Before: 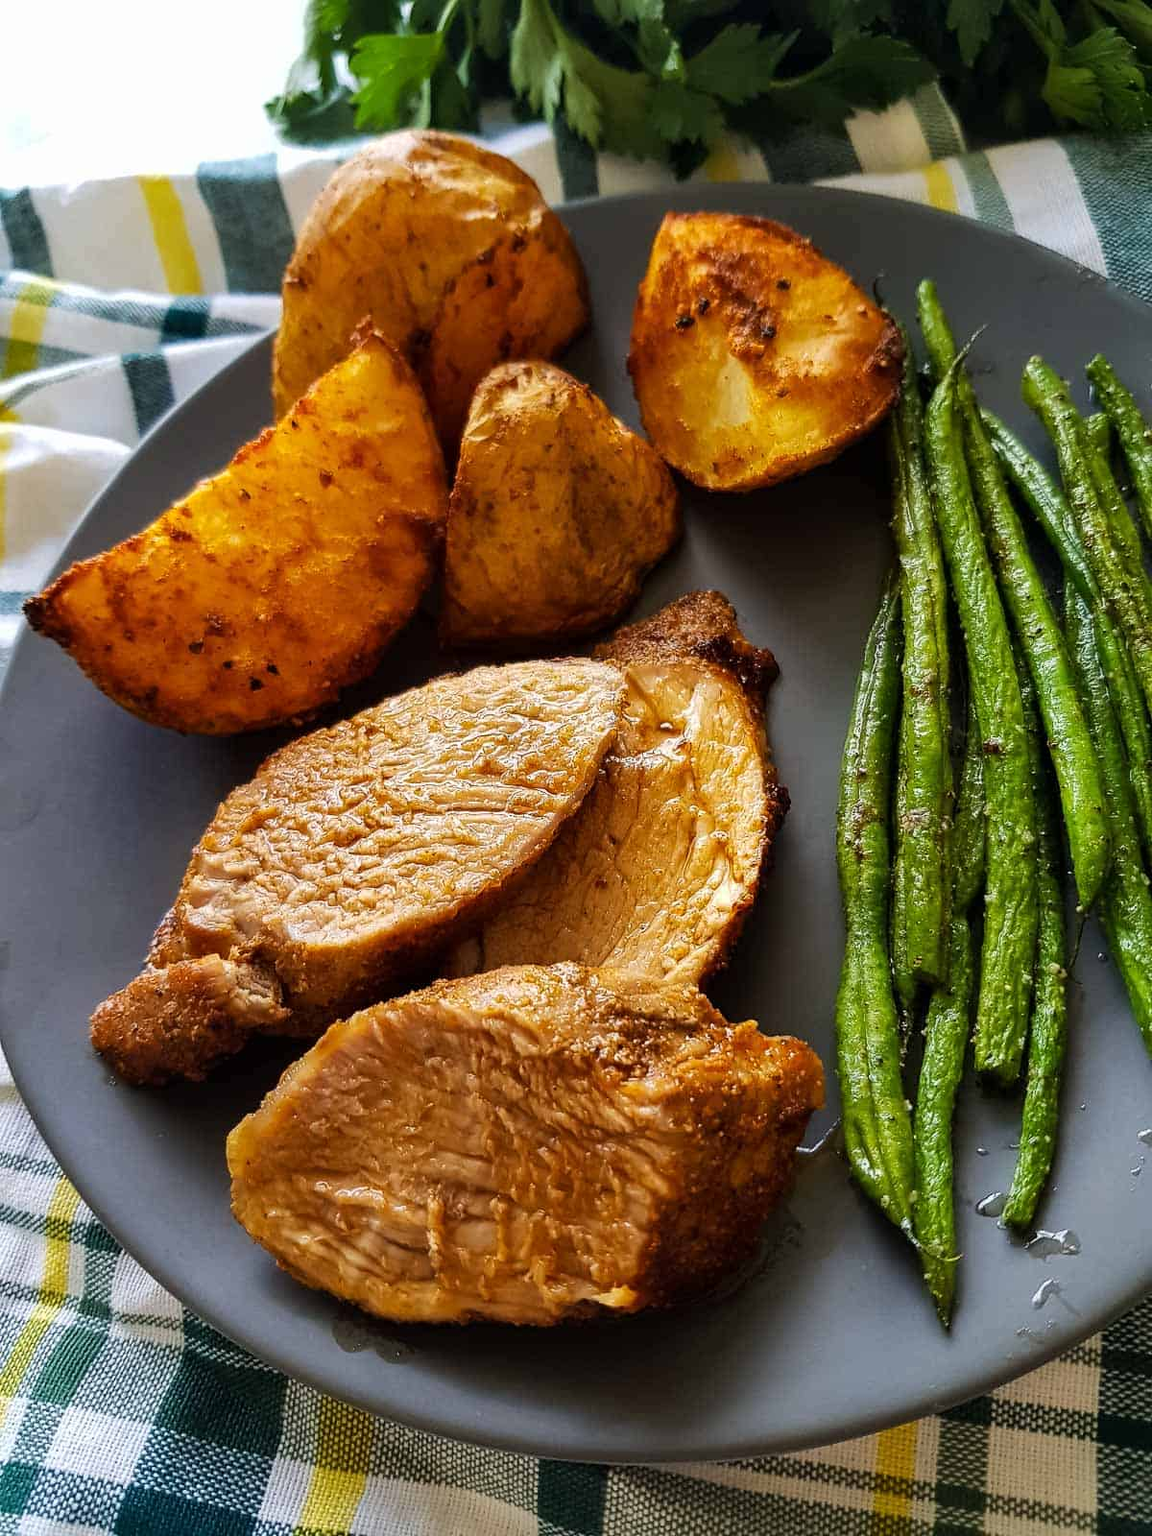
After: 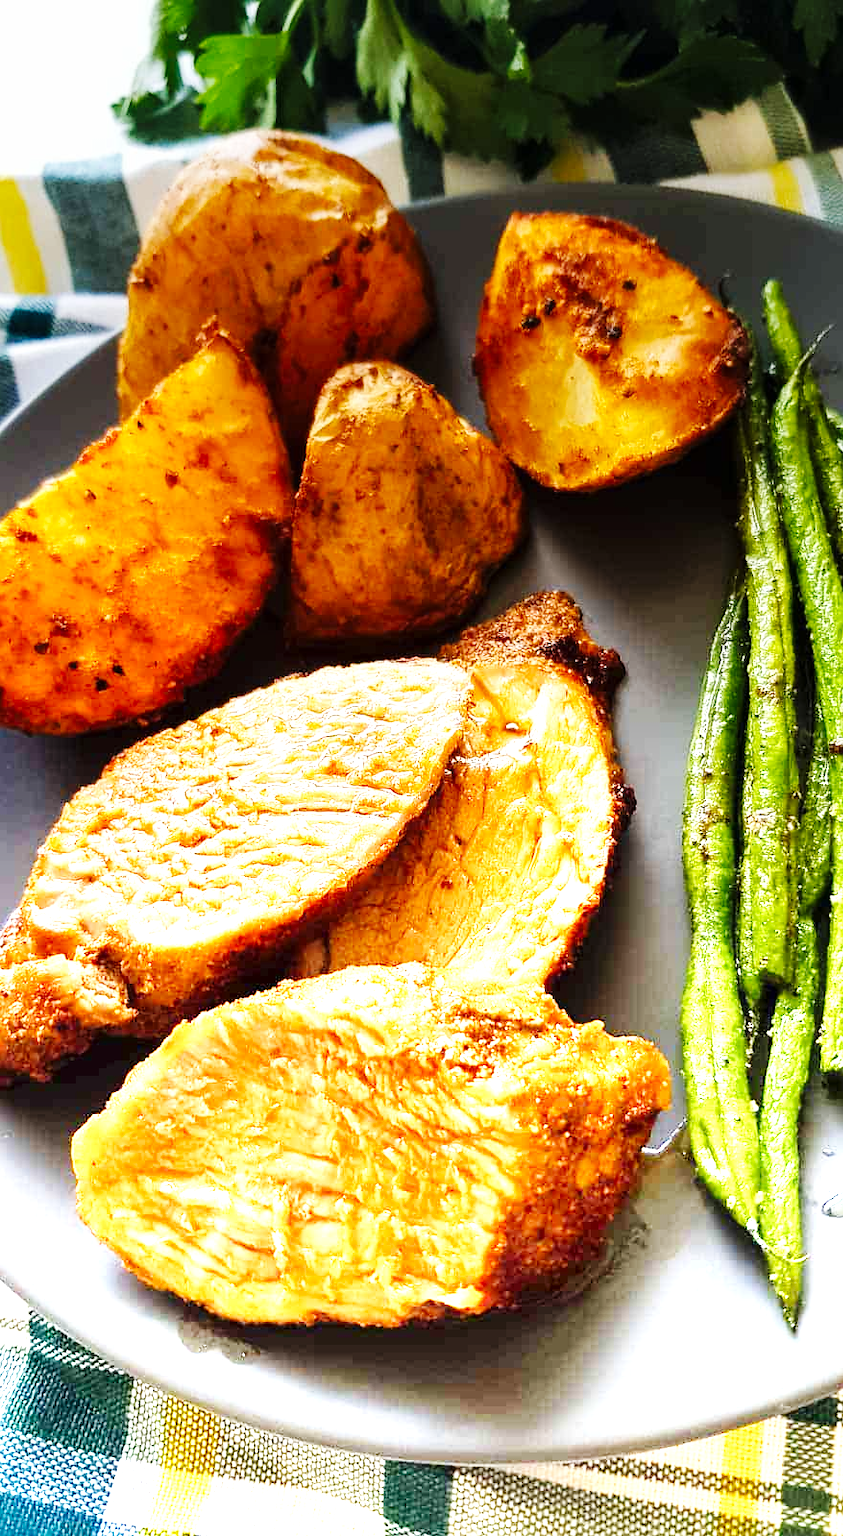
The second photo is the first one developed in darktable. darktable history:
graduated density: density -3.9 EV
base curve: curves: ch0 [(0, 0) (0.032, 0.025) (0.121, 0.166) (0.206, 0.329) (0.605, 0.79) (1, 1)], preserve colors none
crop: left 13.443%, right 13.31%
